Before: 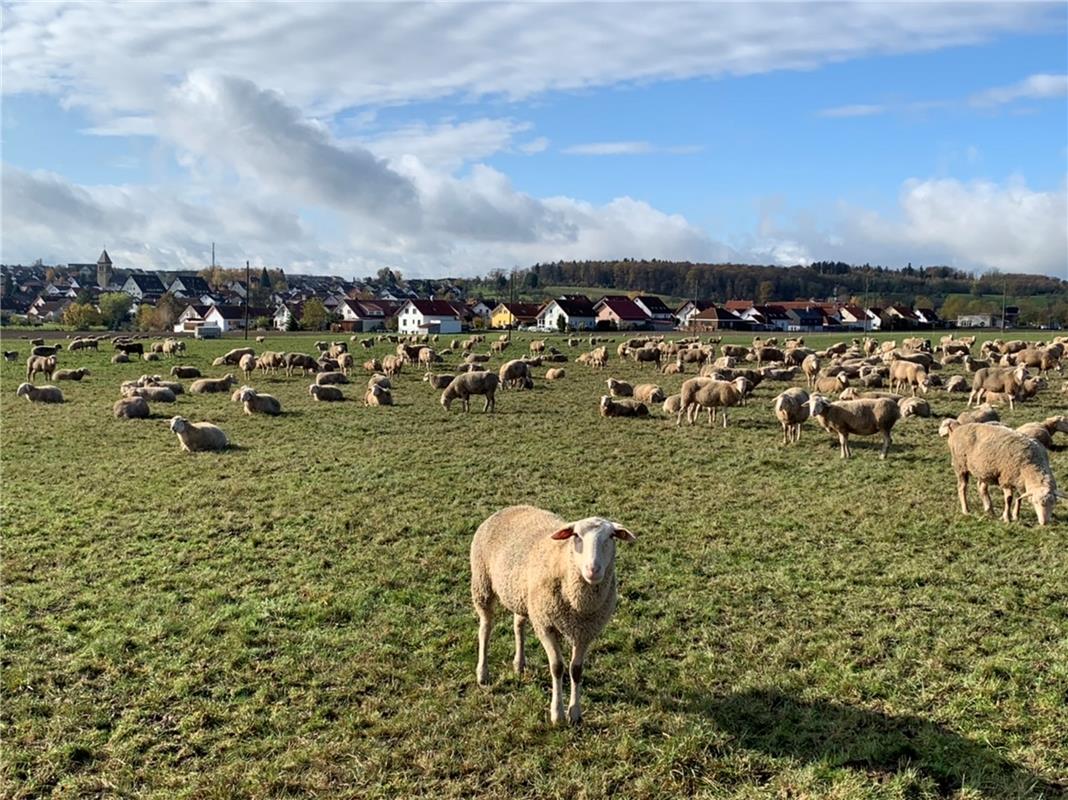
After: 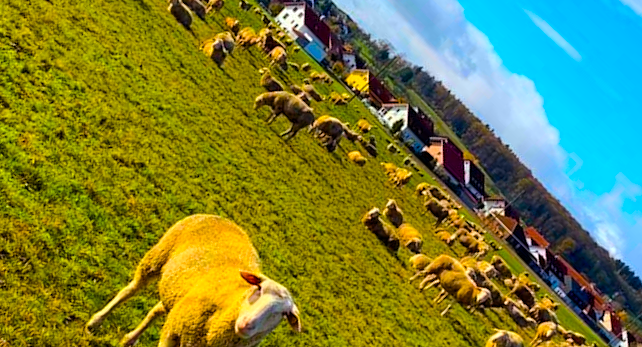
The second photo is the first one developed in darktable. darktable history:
color balance rgb: power › luminance -3.741%, power › chroma 0.588%, power › hue 42.36°, linear chroma grading › shadows 17.863%, linear chroma grading › highlights 61.068%, linear chroma grading › global chroma 49.608%, perceptual saturation grading › global saturation 29.687%, perceptual brilliance grading › mid-tones 10.904%, perceptual brilliance grading › shadows 14.482%
crop and rotate: angle -44.38°, top 16.732%, right 0.787%, bottom 11.754%
exposure: exposure 0.076 EV, compensate highlight preservation false
